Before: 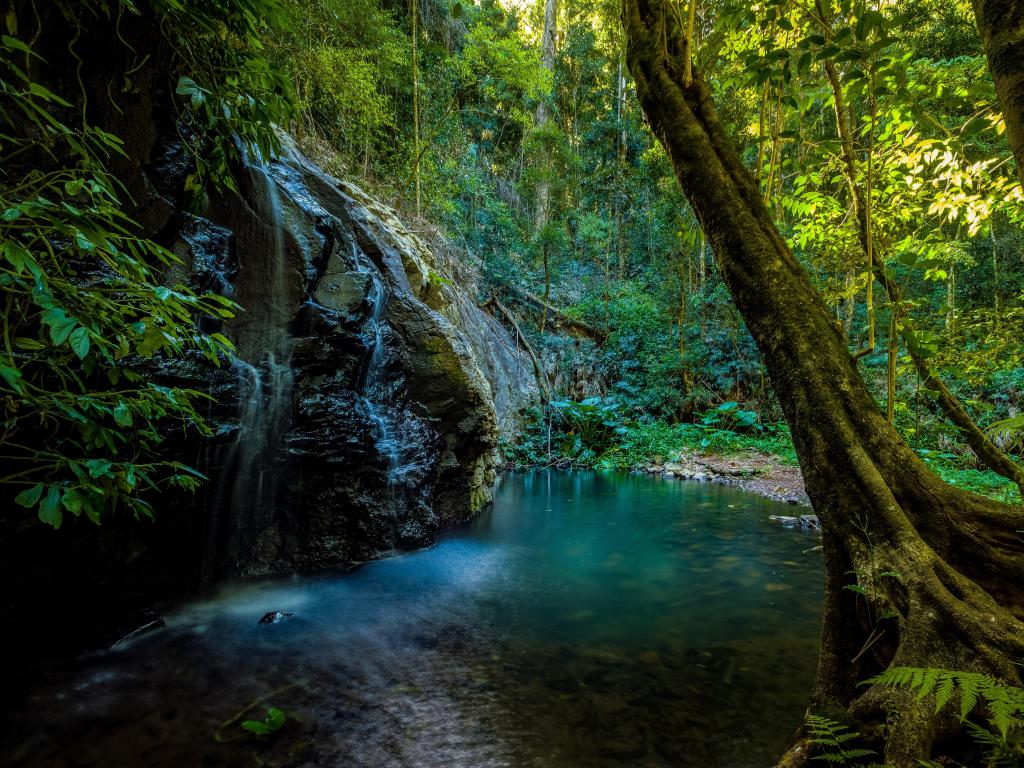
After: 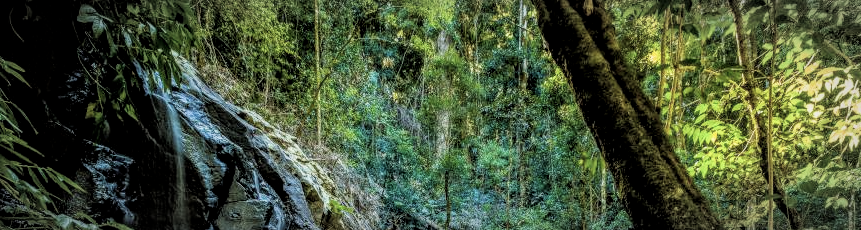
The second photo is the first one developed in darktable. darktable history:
color correction: highlights b* -0.03, saturation 0.801
exposure: black level correction -0.002, exposure 0.531 EV, compensate highlight preservation false
filmic rgb: black relative exposure -7.77 EV, white relative exposure 4.38 EV, hardness 3.75, latitude 50.23%, contrast 1.101
local contrast: on, module defaults
vignetting: automatic ratio true
crop and rotate: left 9.677%, top 9.483%, right 6.211%, bottom 60.565%
